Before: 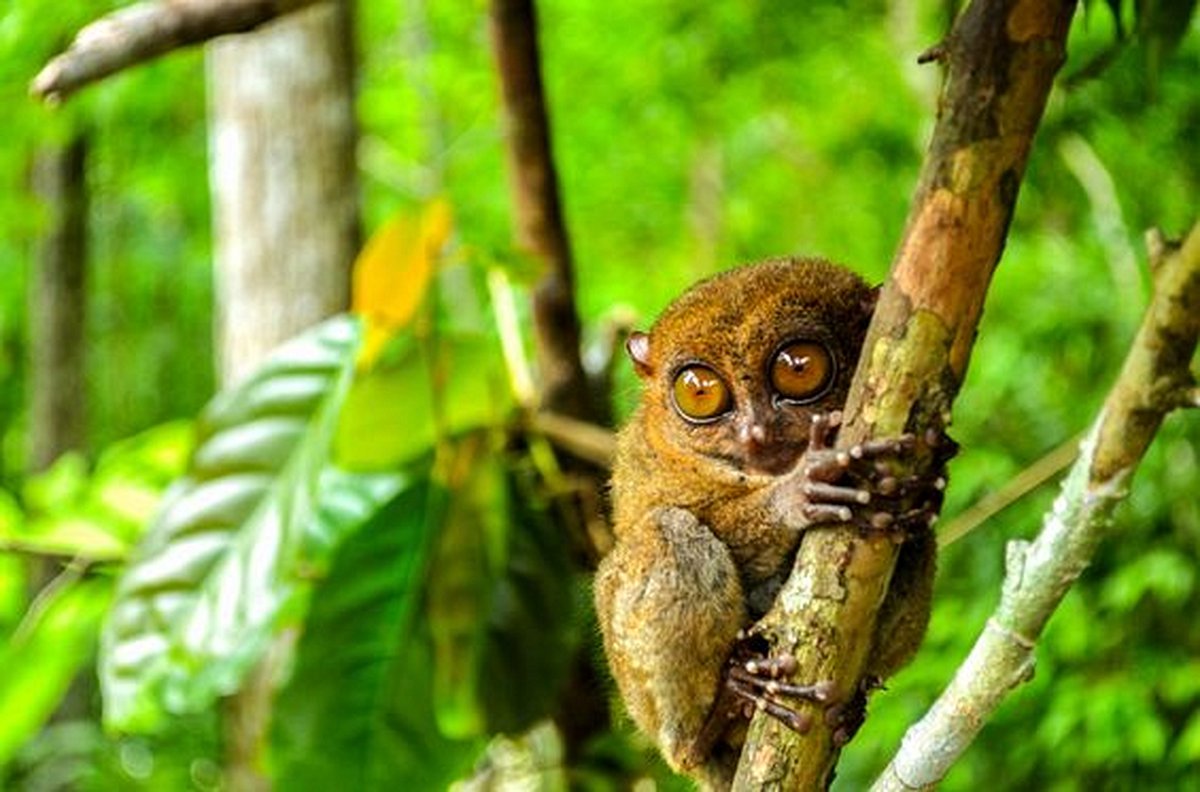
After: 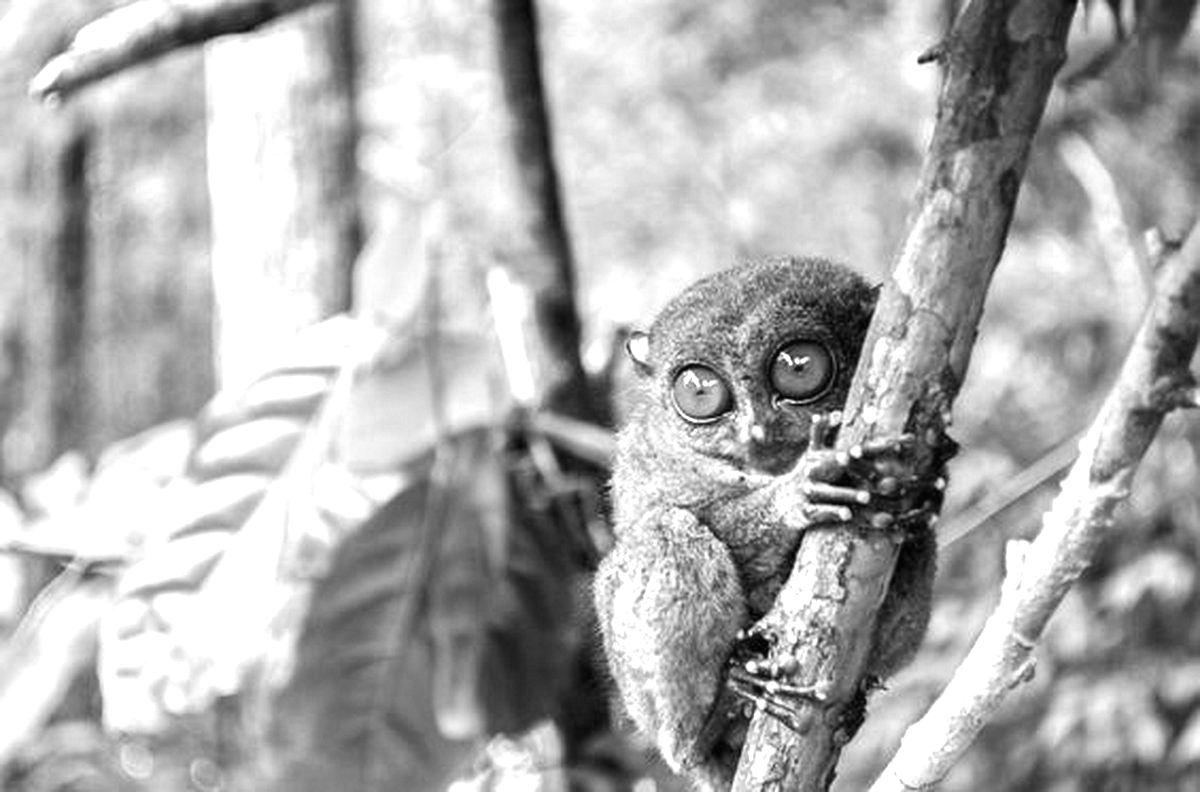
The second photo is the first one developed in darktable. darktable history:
exposure: black level correction 0, exposure 1.098 EV, compensate exposure bias true, compensate highlight preservation false
color zones: curves: ch0 [(0, 0.613) (0.01, 0.613) (0.245, 0.448) (0.498, 0.529) (0.642, 0.665) (0.879, 0.777) (0.99, 0.613)]; ch1 [(0, 0) (0.143, 0) (0.286, 0) (0.429, 0) (0.571, 0) (0.714, 0) (0.857, 0)]
